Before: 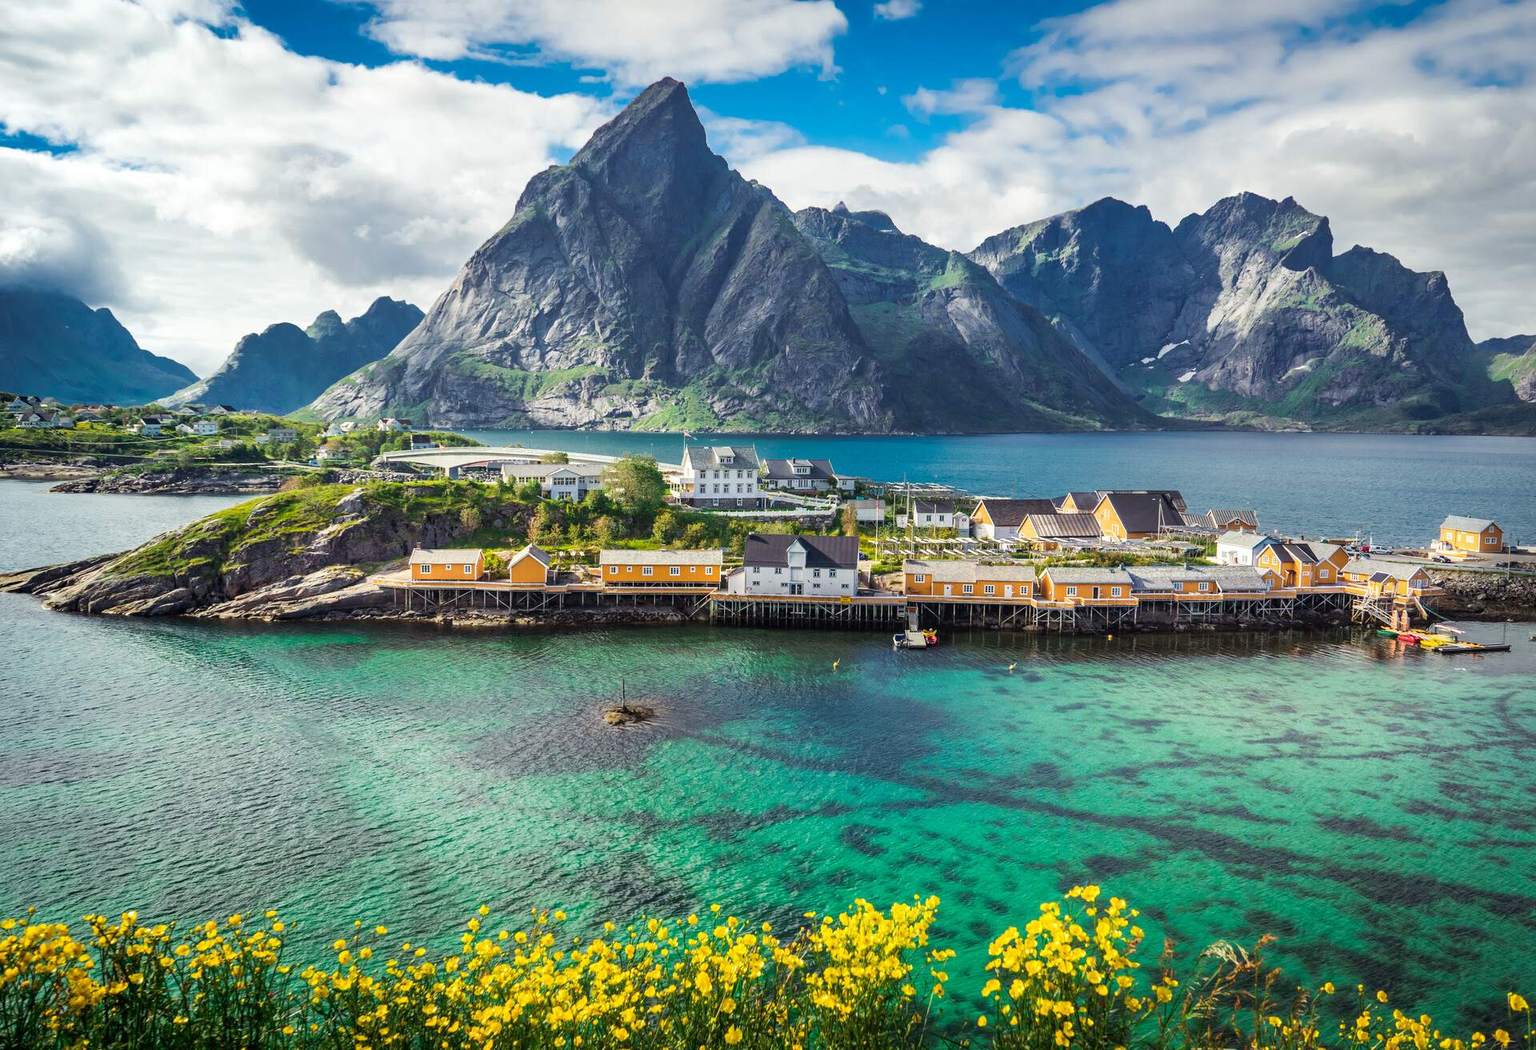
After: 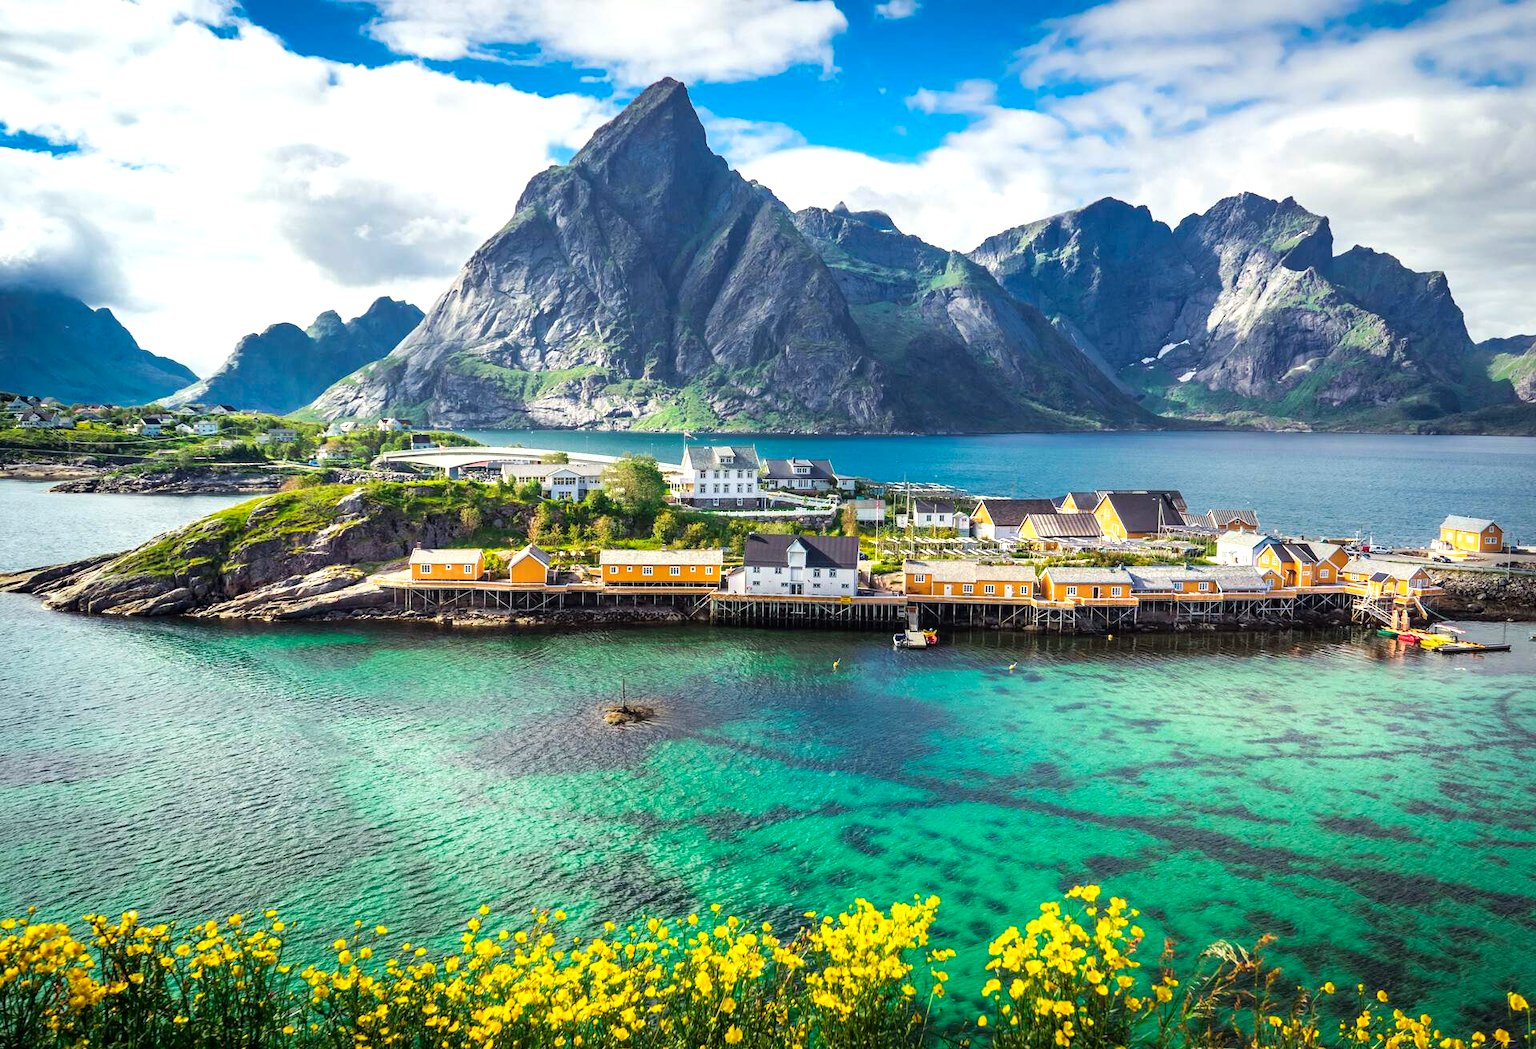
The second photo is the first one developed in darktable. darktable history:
contrast brightness saturation: contrast 0.044, saturation 0.157
tone equalizer: -8 EV -0.394 EV, -7 EV -0.415 EV, -6 EV -0.353 EV, -5 EV -0.222 EV, -3 EV 0.209 EV, -2 EV 0.307 EV, -1 EV 0.369 EV, +0 EV 0.404 EV
